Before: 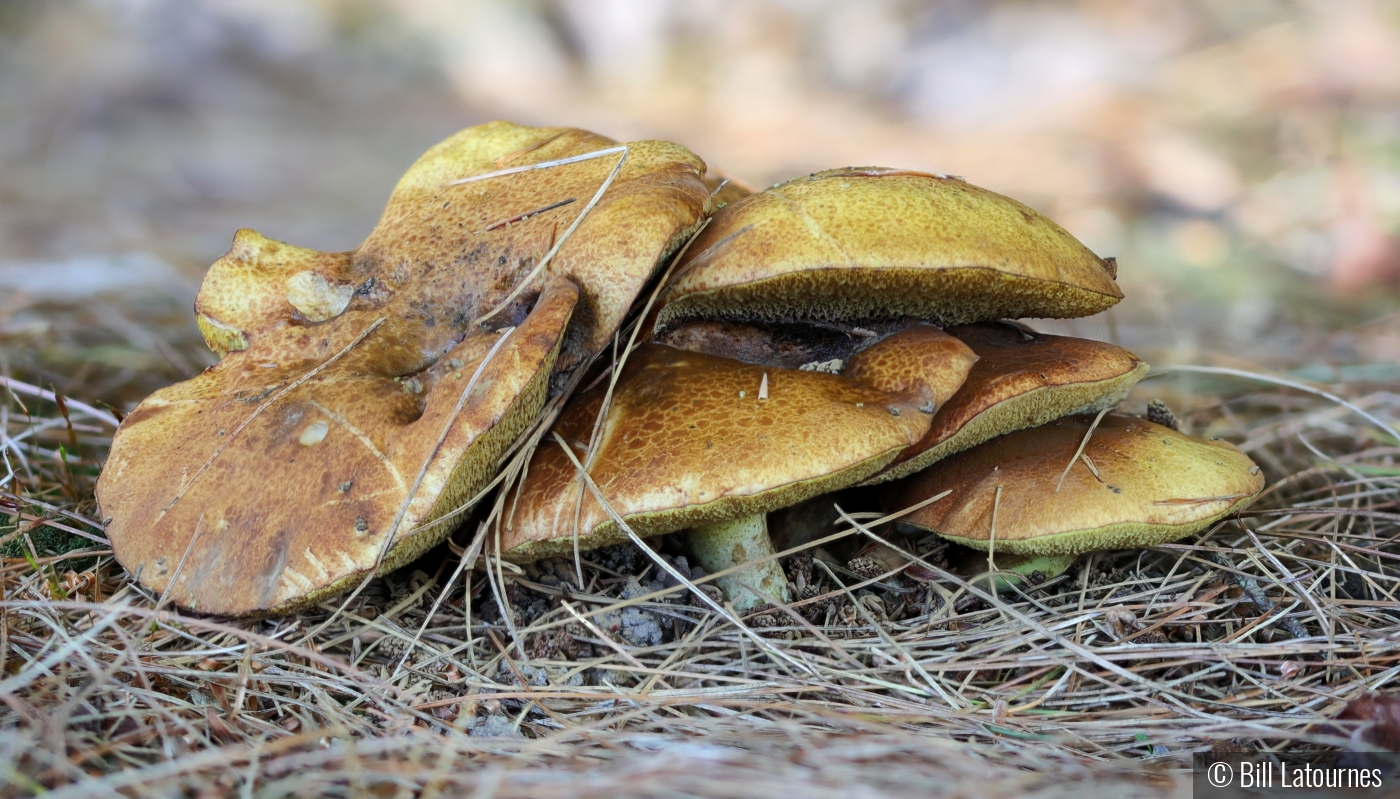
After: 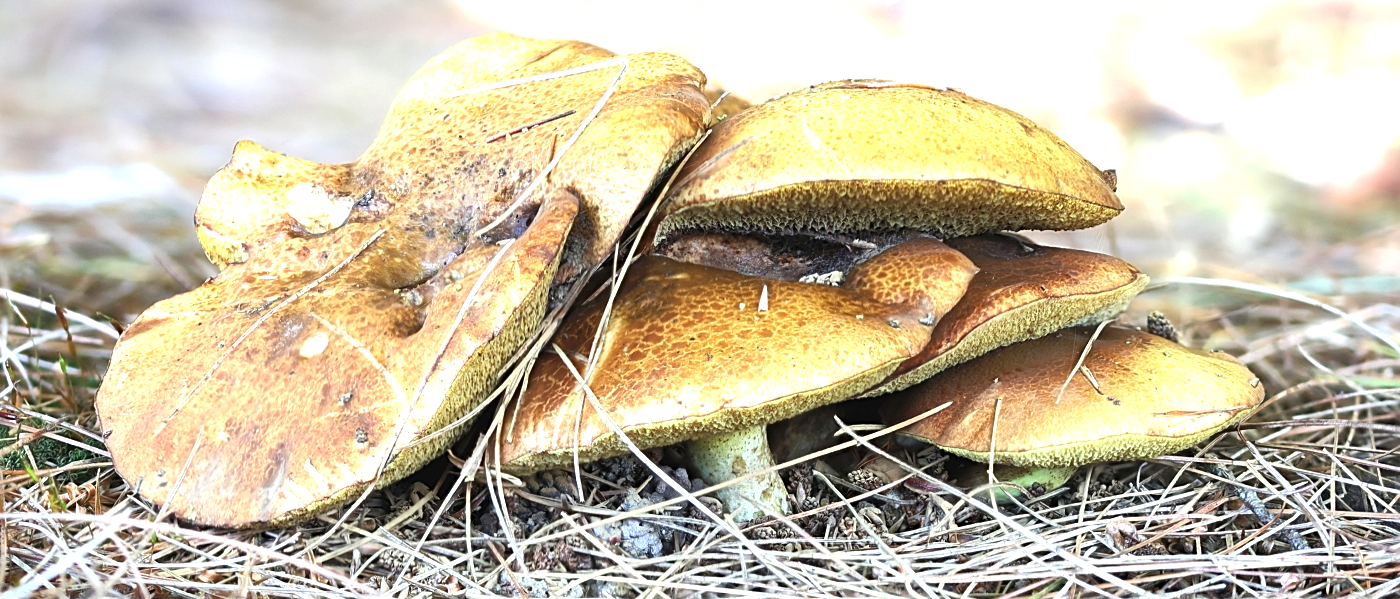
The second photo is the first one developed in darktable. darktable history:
exposure: black level correction -0.002, exposure 1.334 EV, compensate highlight preservation false
sharpen: on, module defaults
crop: top 11.029%, bottom 13.947%
contrast brightness saturation: saturation -0.067
